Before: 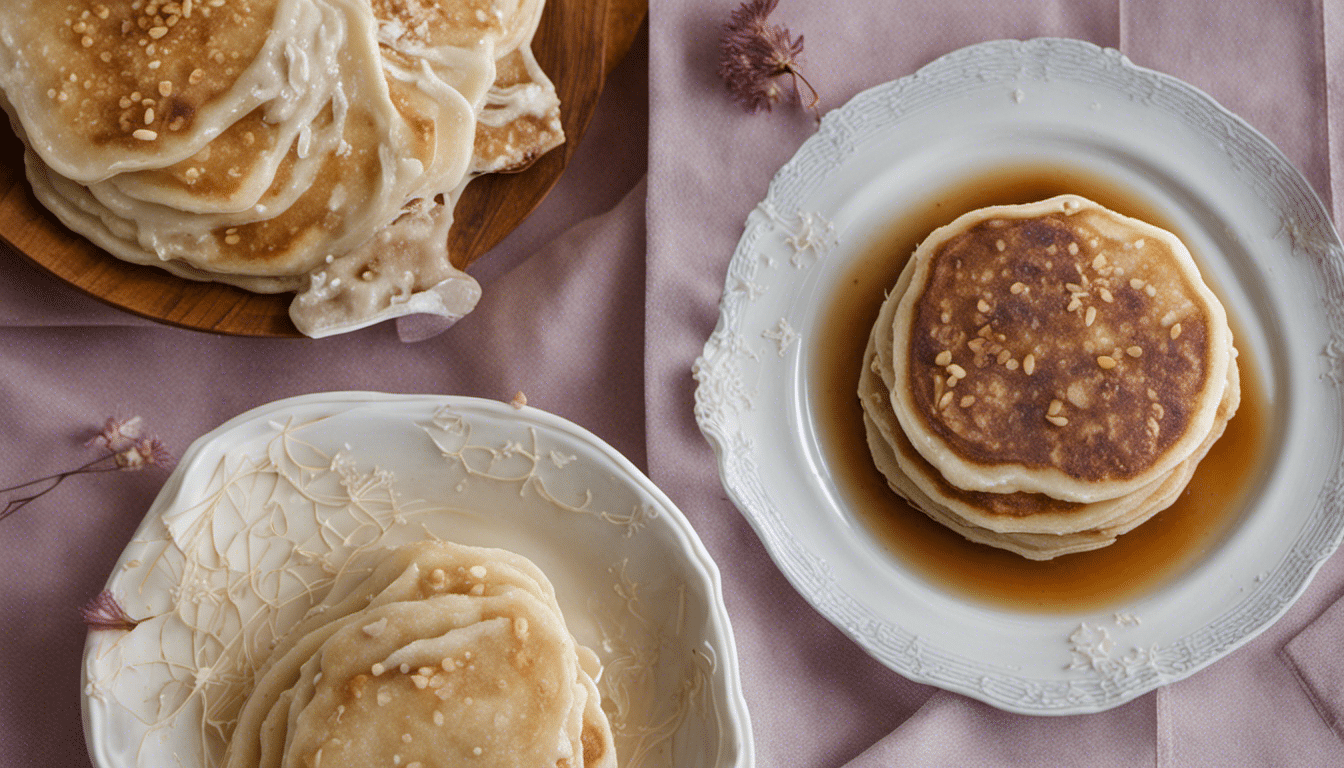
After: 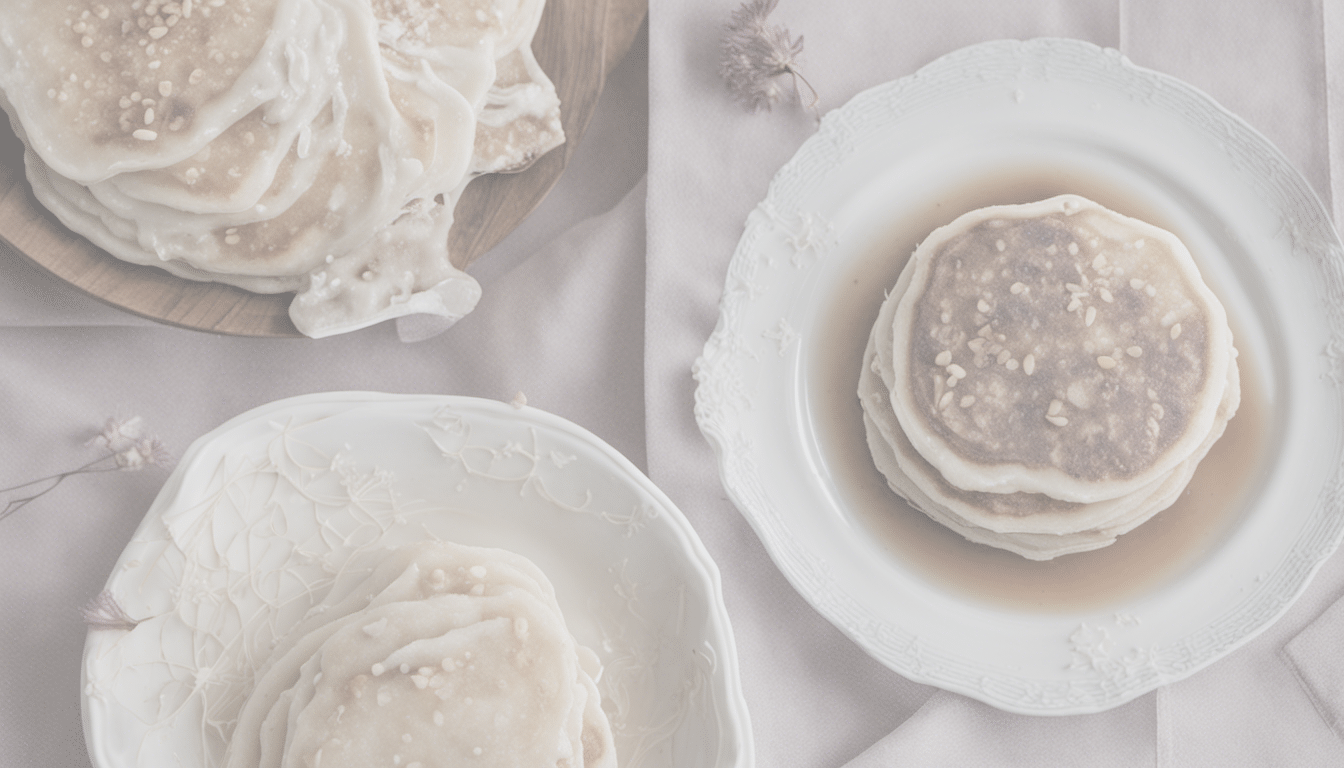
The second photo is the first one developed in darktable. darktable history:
contrast brightness saturation: contrast -0.303, brightness 0.743, saturation -0.791
